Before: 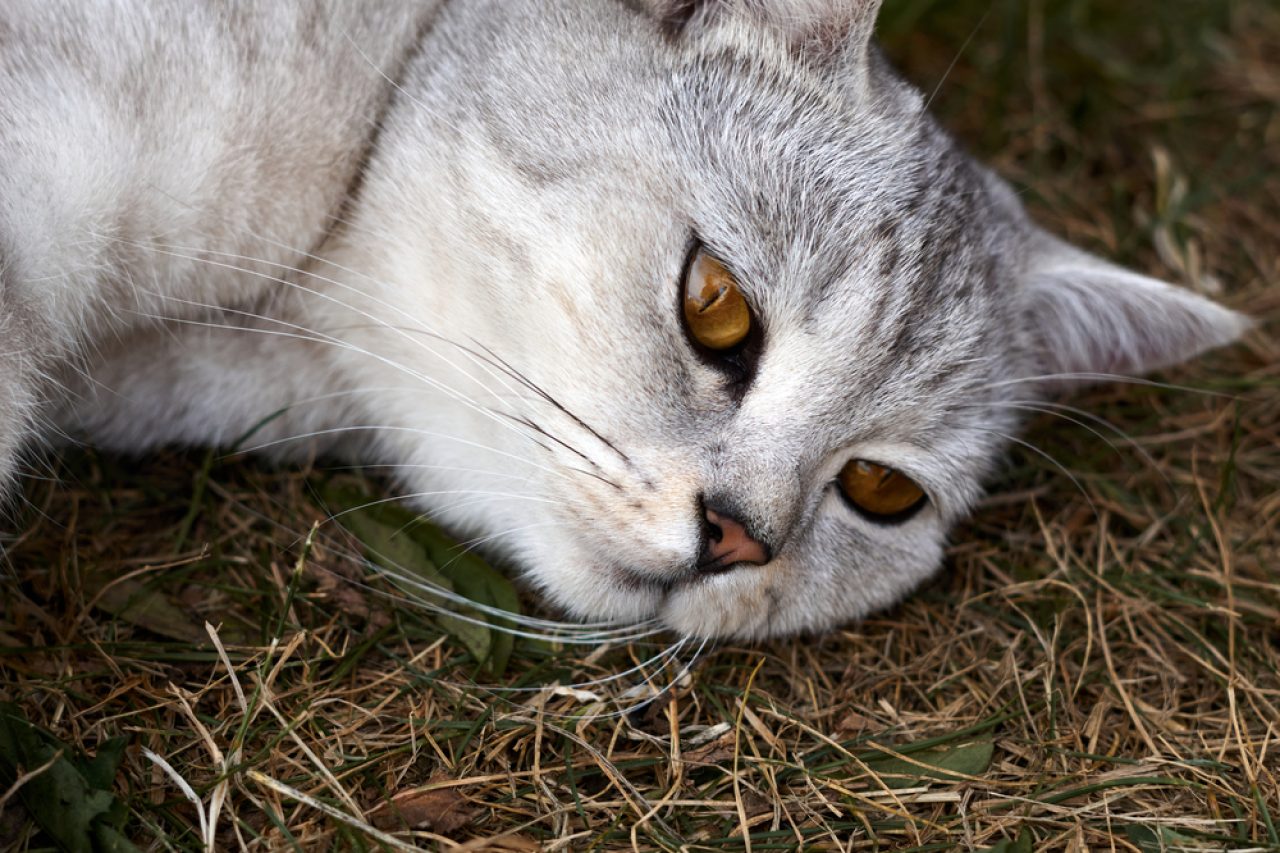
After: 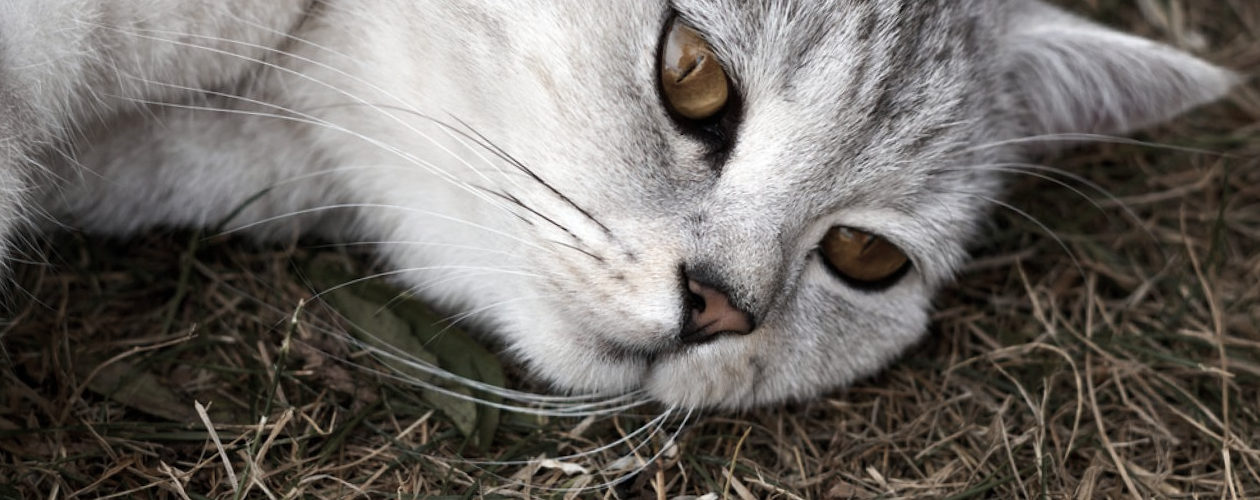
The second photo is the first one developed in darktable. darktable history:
color zones: curves: ch1 [(0, 0.292) (0.001, 0.292) (0.2, 0.264) (0.4, 0.248) (0.6, 0.248) (0.8, 0.264) (0.999, 0.292) (1, 0.292)]
crop and rotate: top 25.357%, bottom 13.942%
rotate and perspective: rotation -1.32°, lens shift (horizontal) -0.031, crop left 0.015, crop right 0.985, crop top 0.047, crop bottom 0.982
